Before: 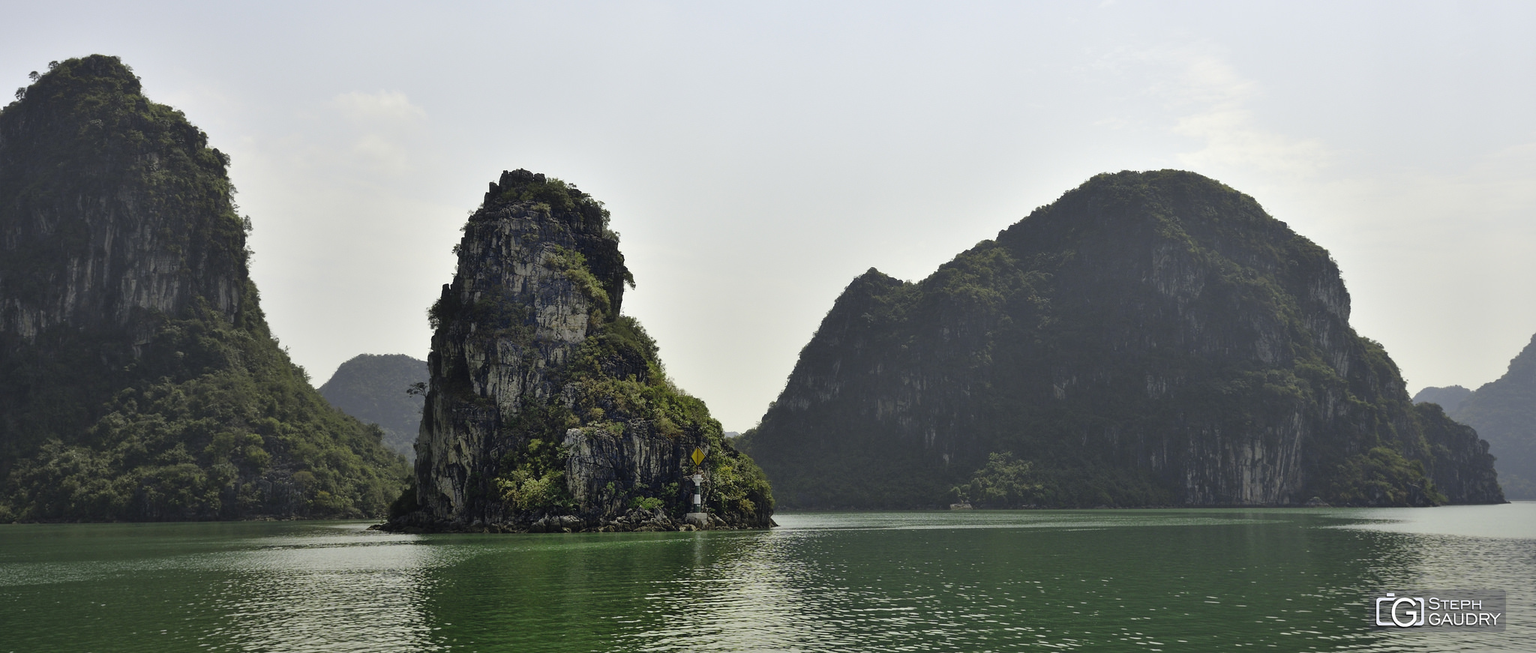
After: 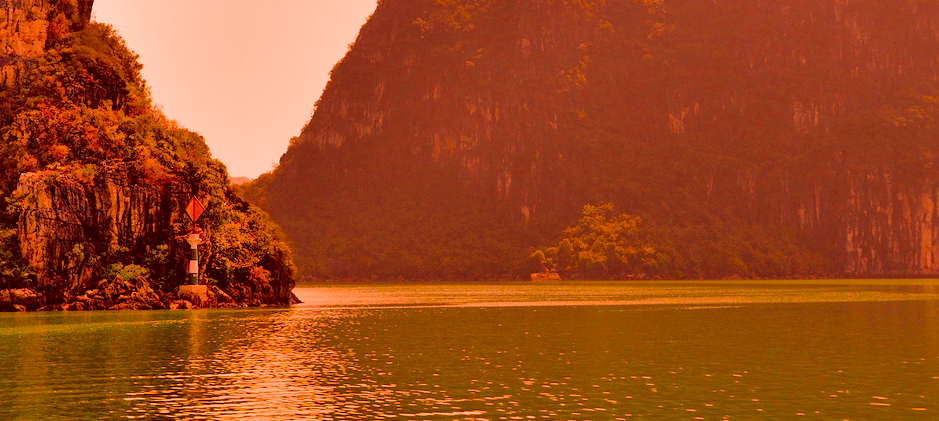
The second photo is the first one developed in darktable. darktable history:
white balance: red 1.467, blue 0.684
color correction: highlights a* -7.23, highlights b* -0.161, shadows a* 20.08, shadows b* 11.73
filmic rgb: black relative exposure -7.75 EV, white relative exposure 4.4 EV, threshold 3 EV, target black luminance 0%, hardness 3.76, latitude 50.51%, contrast 1.074, highlights saturation mix 10%, shadows ↔ highlights balance -0.22%, color science v4 (2020), enable highlight reconstruction true
crop: left 35.976%, top 45.819%, right 18.162%, bottom 5.807%
